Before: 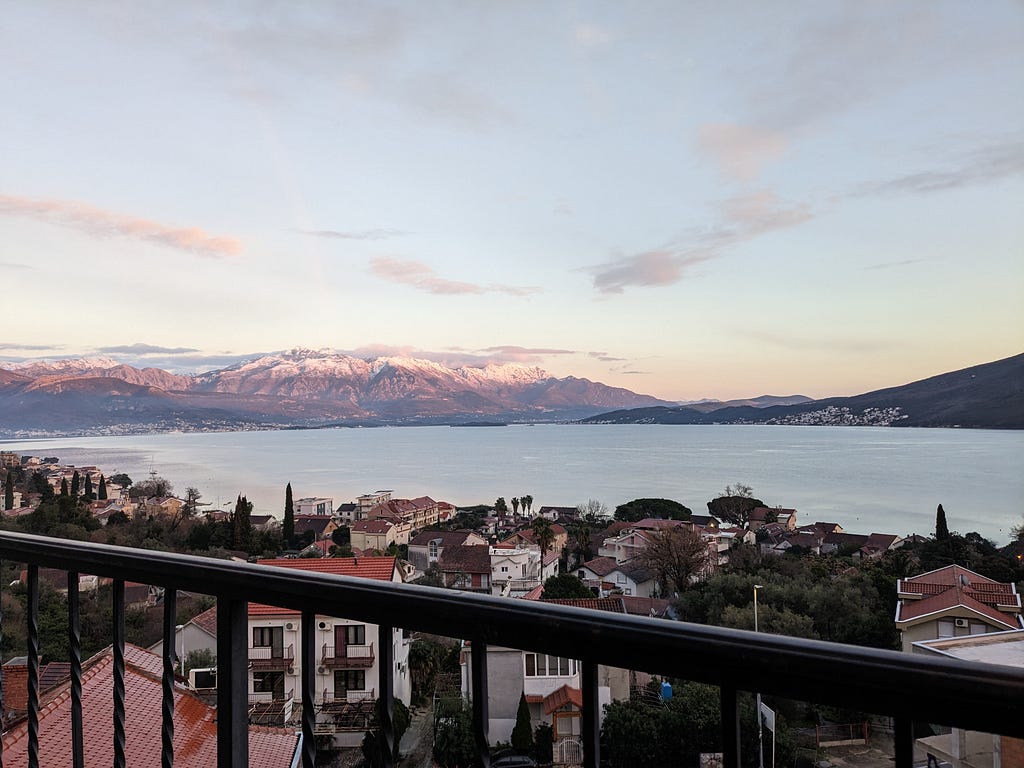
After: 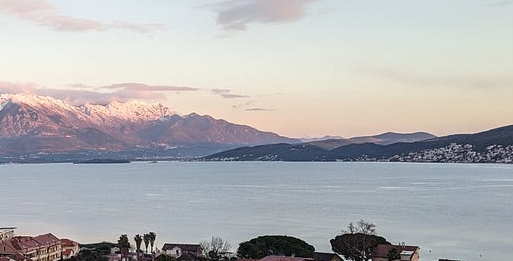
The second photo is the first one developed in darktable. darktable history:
crop: left 36.828%, top 34.268%, right 13.016%, bottom 30.889%
